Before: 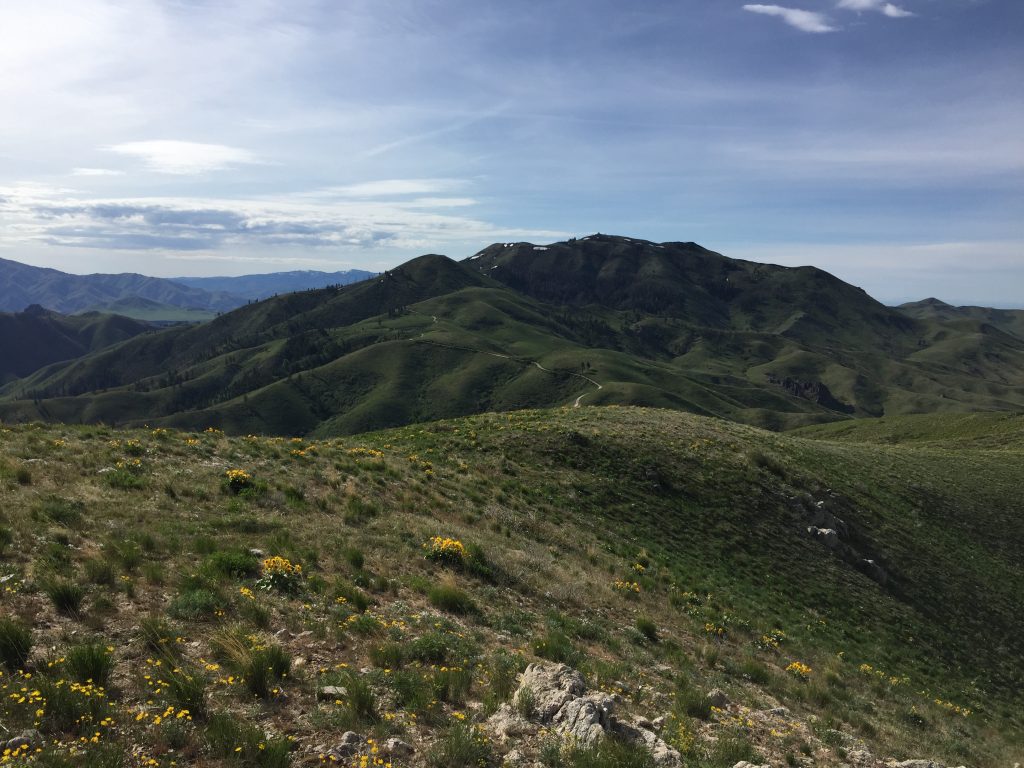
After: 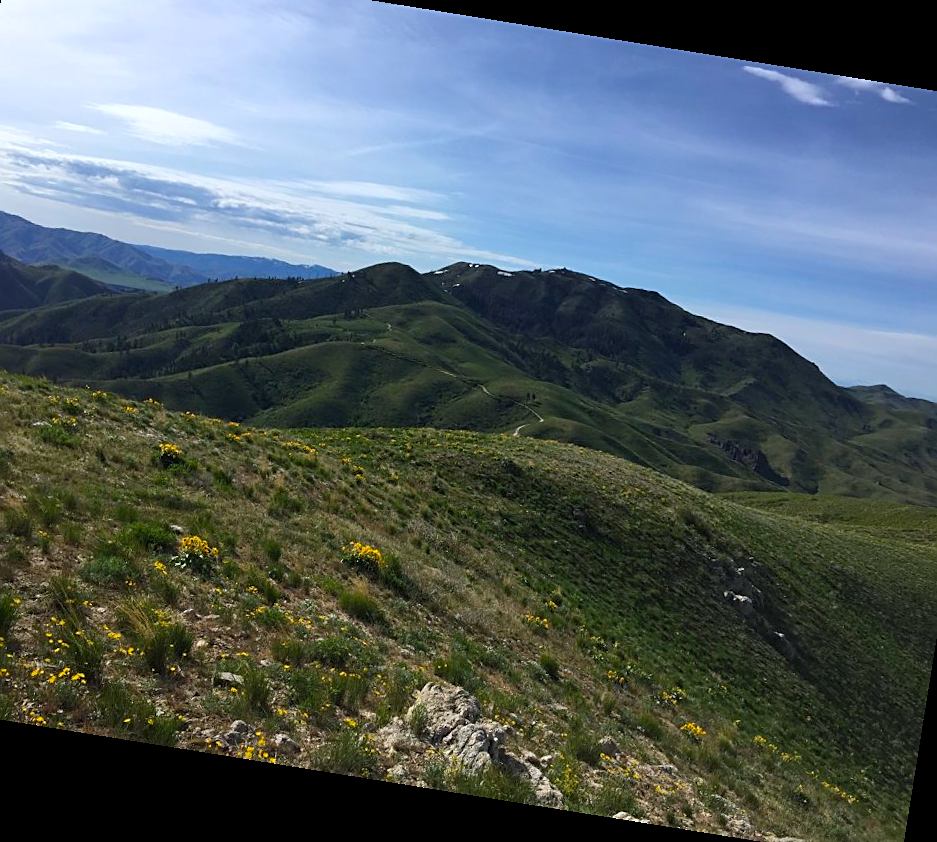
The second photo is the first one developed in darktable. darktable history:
white balance: red 0.974, blue 1.044
sharpen: on, module defaults
color balance rgb: perceptual saturation grading › global saturation 20%, global vibrance 20%
rotate and perspective: rotation 9.12°, automatic cropping off
crop: left 9.807%, top 6.259%, right 7.334%, bottom 2.177%
